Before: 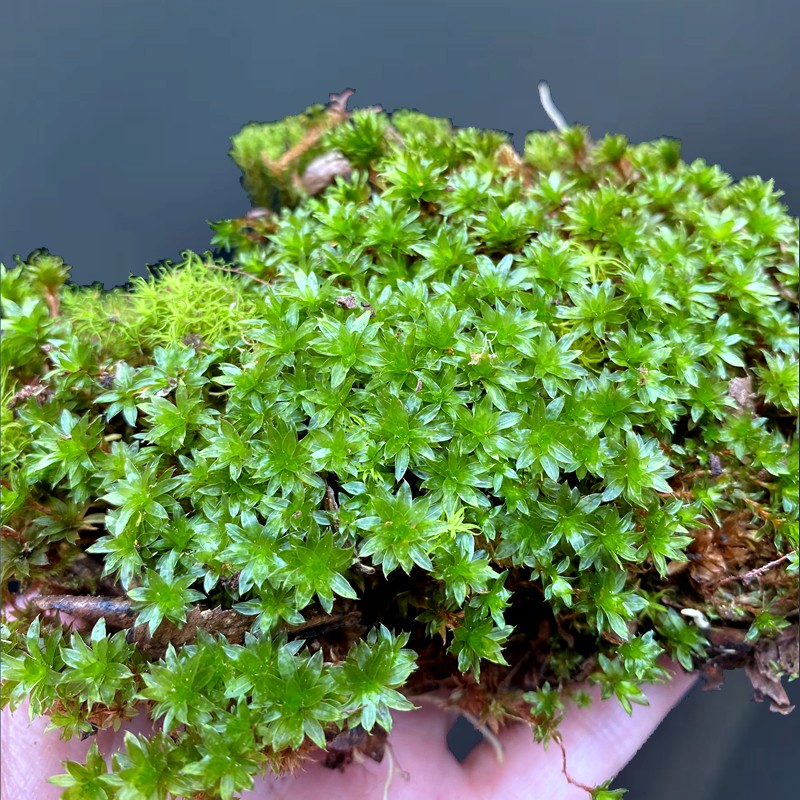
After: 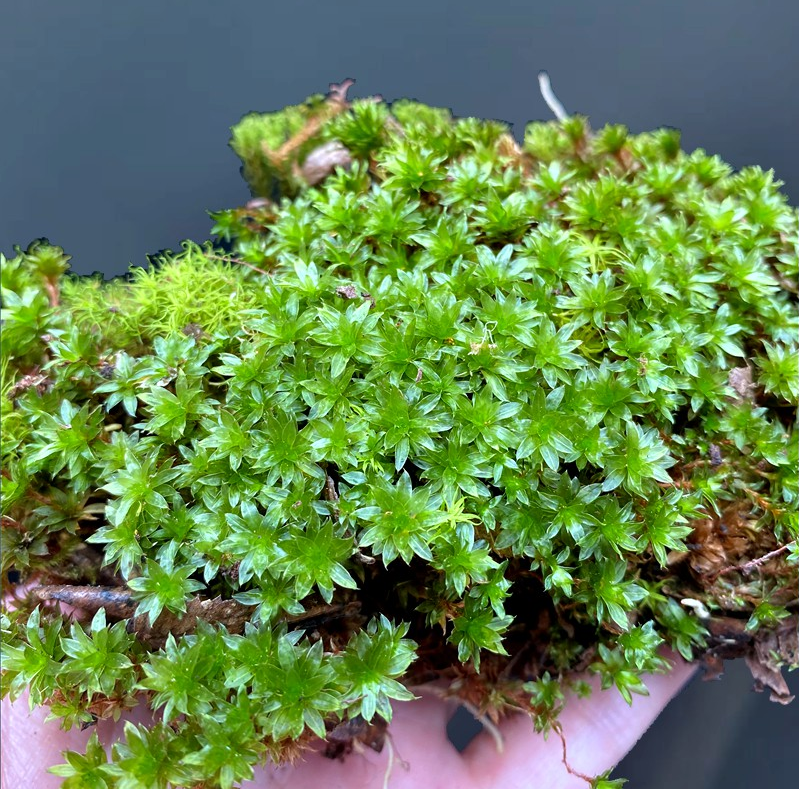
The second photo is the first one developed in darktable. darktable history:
crop: top 1.348%, right 0.051%
